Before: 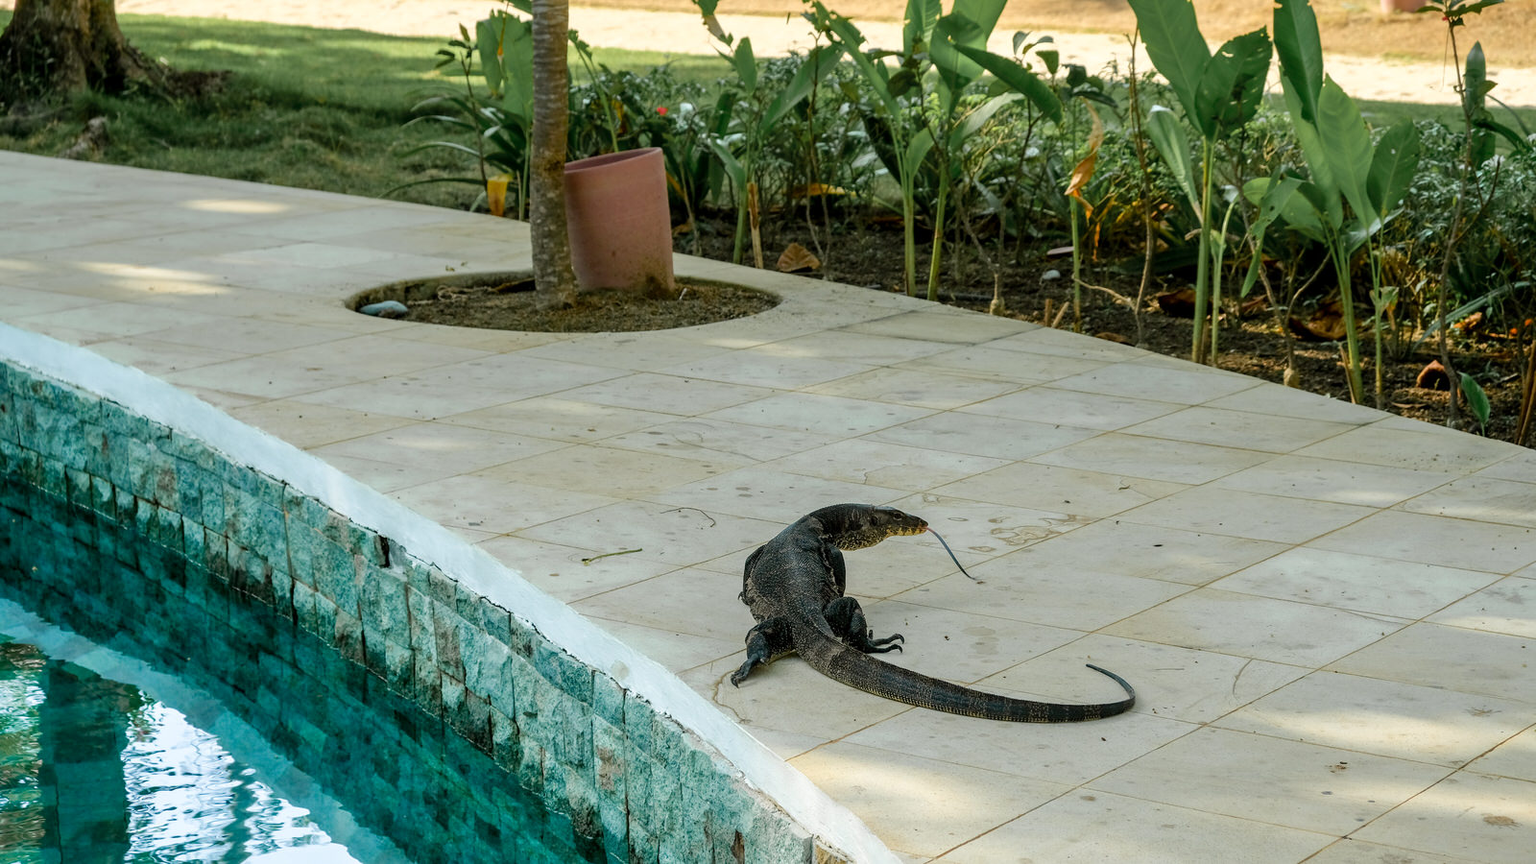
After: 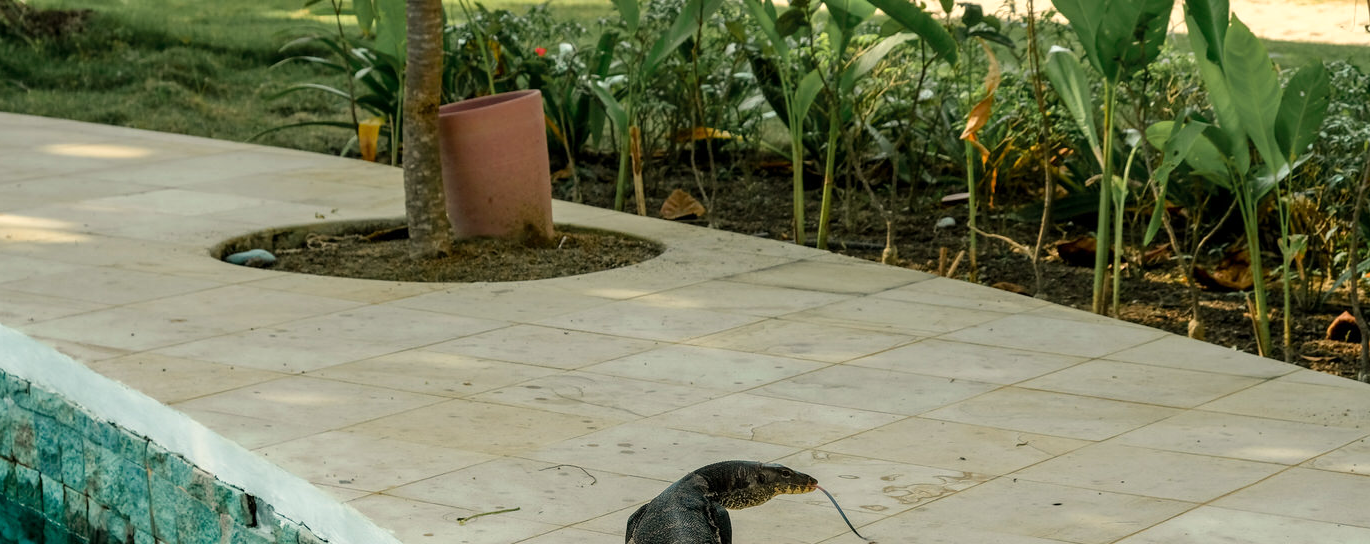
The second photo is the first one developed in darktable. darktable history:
white balance: red 1.045, blue 0.932
crop and rotate: left 9.345%, top 7.22%, right 4.982%, bottom 32.331%
